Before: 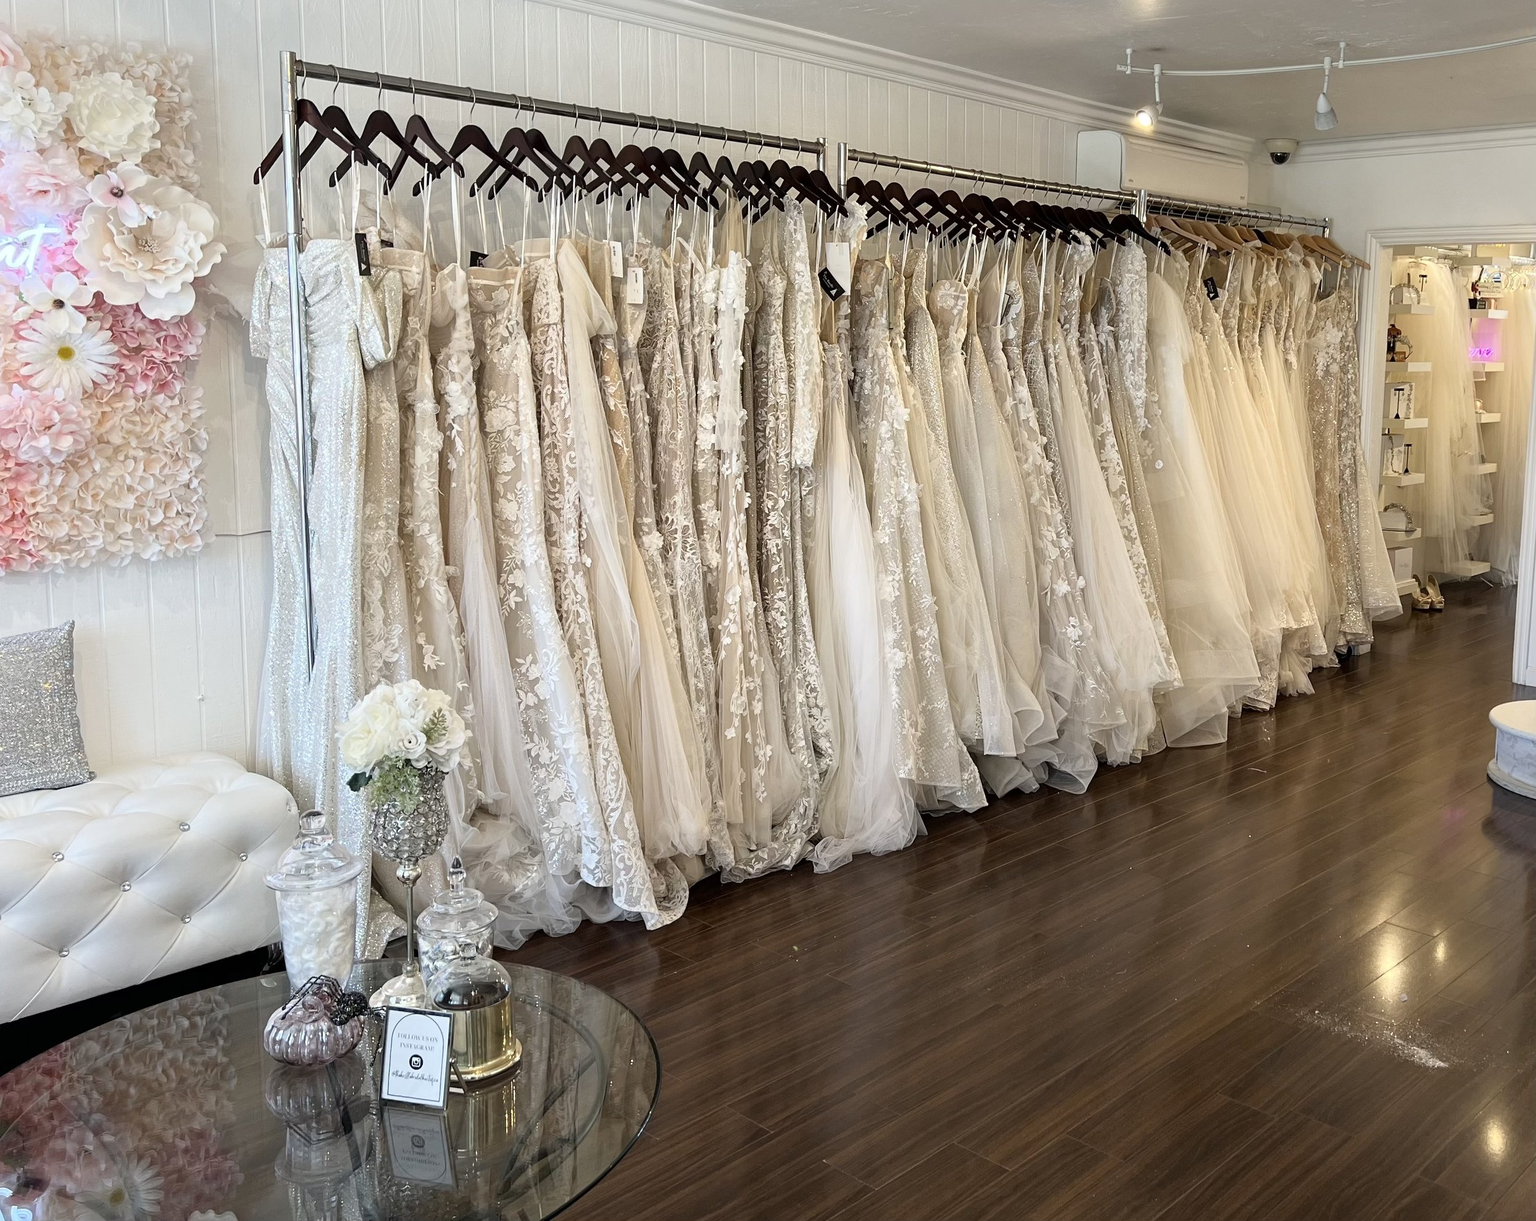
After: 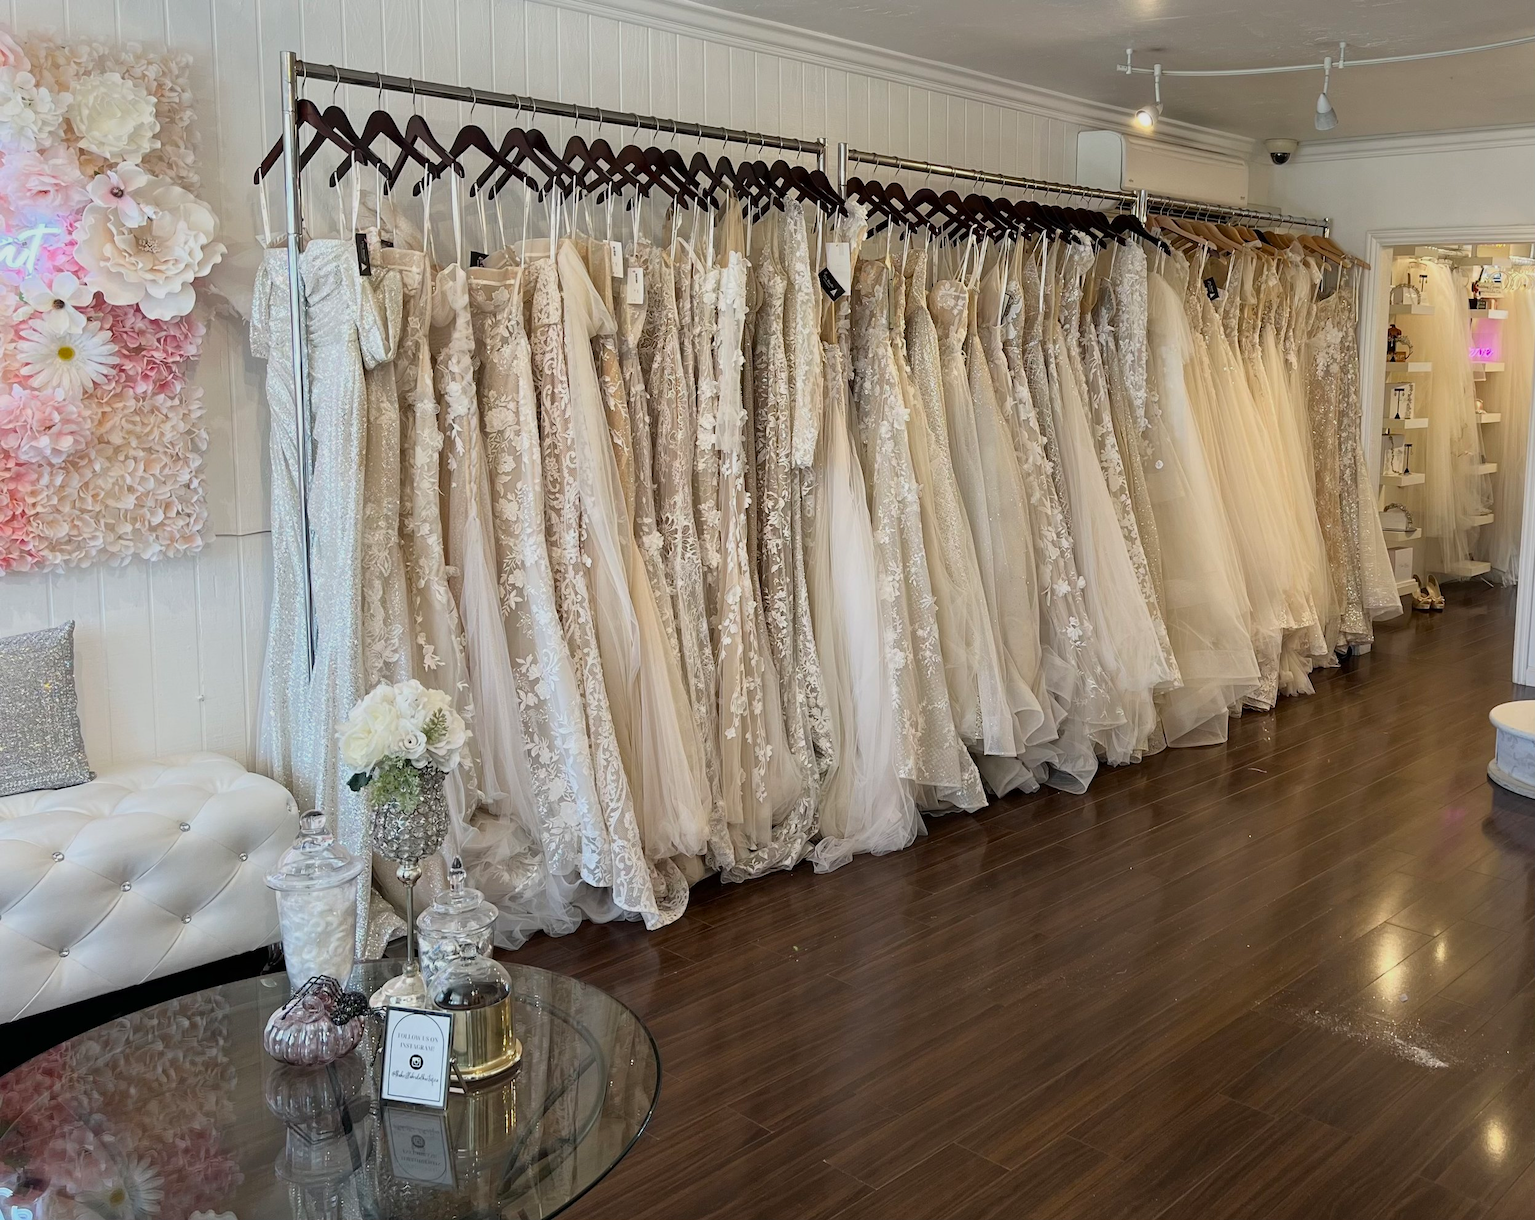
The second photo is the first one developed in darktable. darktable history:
shadows and highlights: radius 119.99, shadows 21.36, white point adjustment -9.68, highlights -13.8, soften with gaussian
